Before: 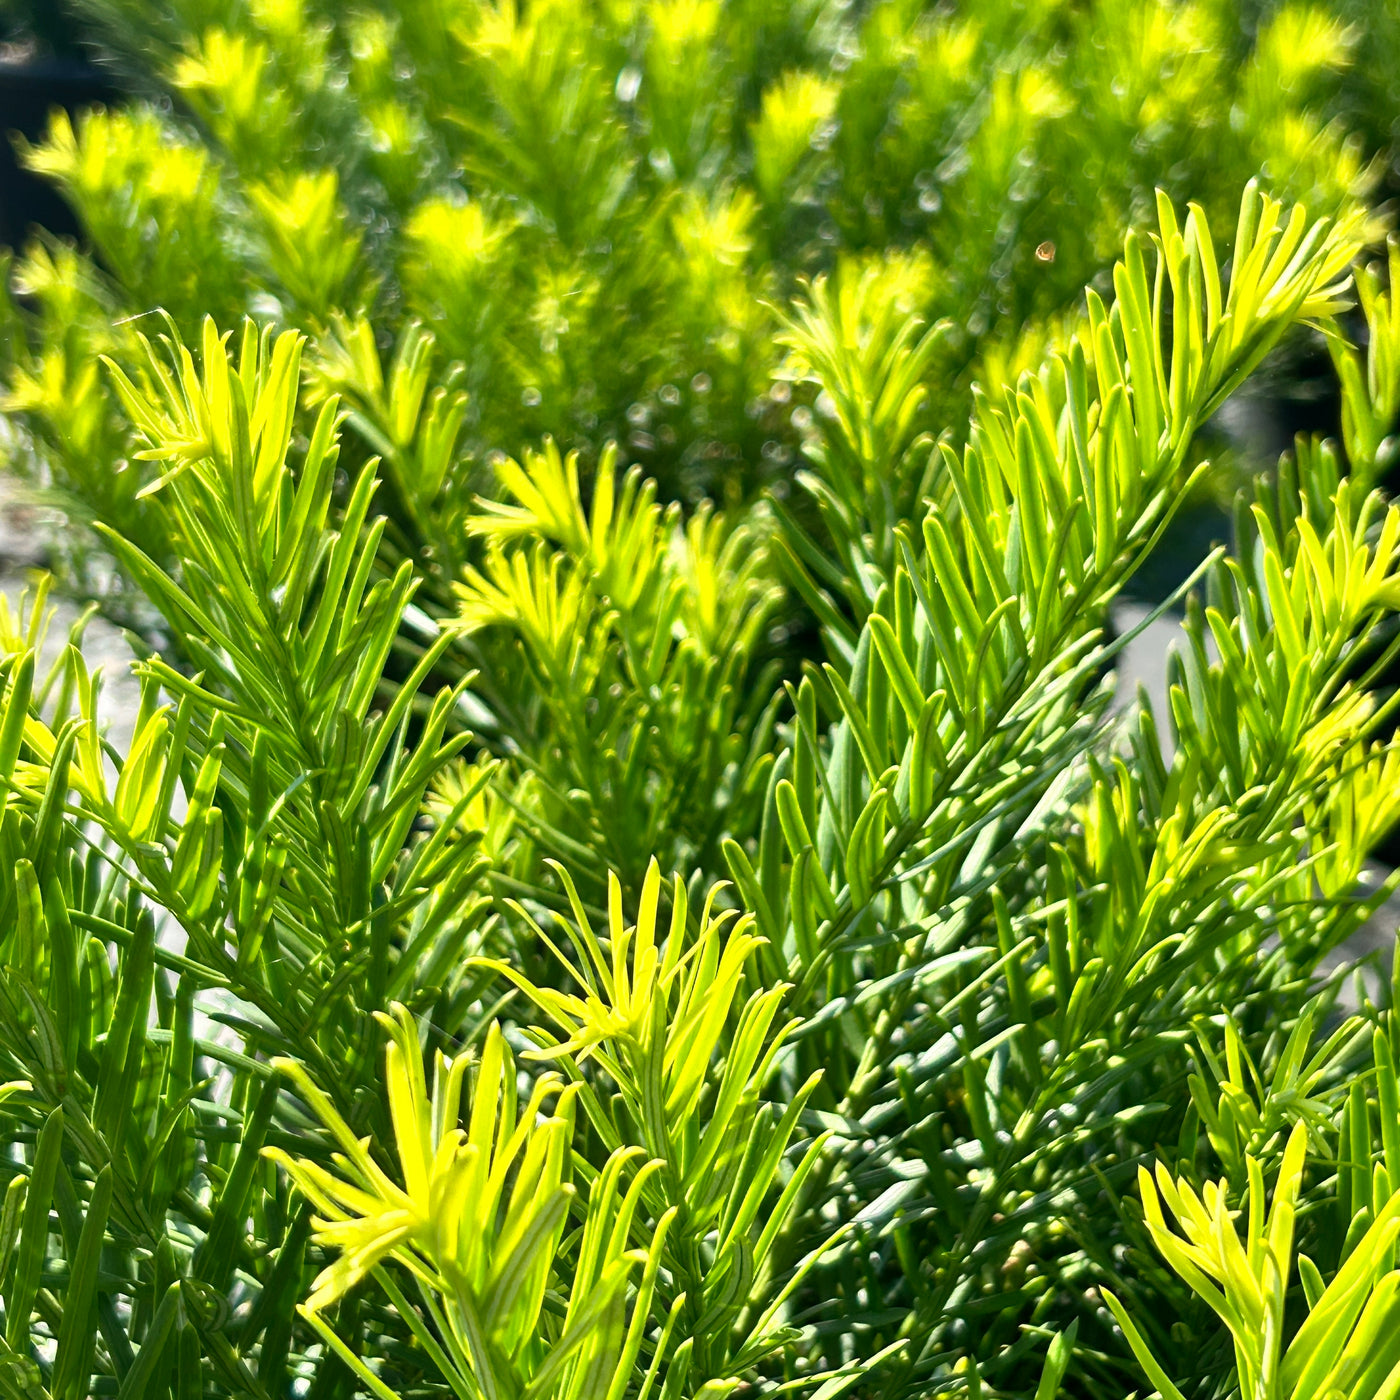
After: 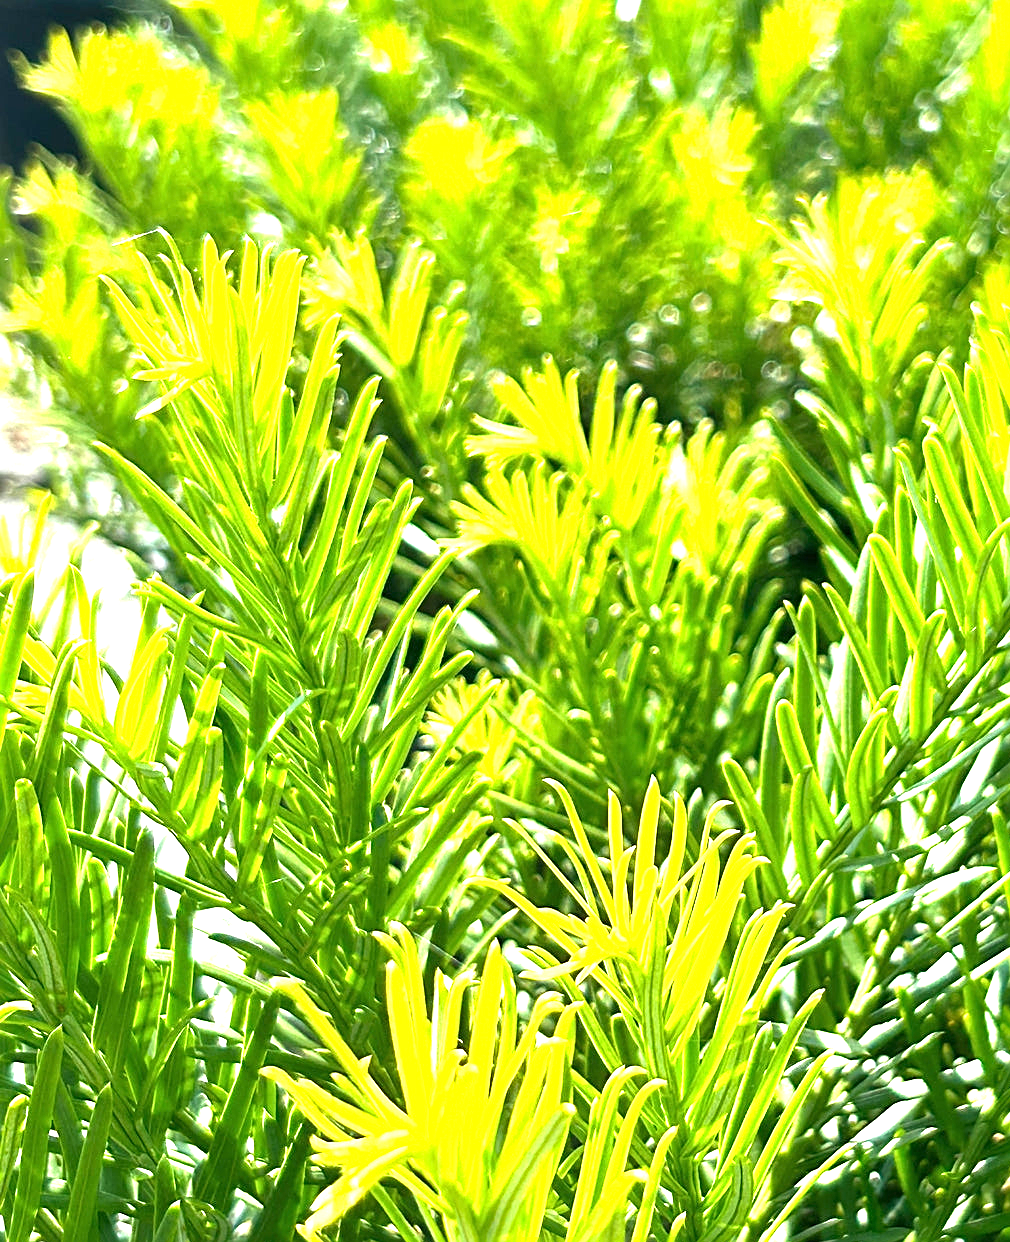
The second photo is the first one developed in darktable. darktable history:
sharpen: on, module defaults
crop: top 5.763%, right 27.847%, bottom 5.489%
exposure: black level correction 0, exposure 1.465 EV, compensate highlight preservation false
